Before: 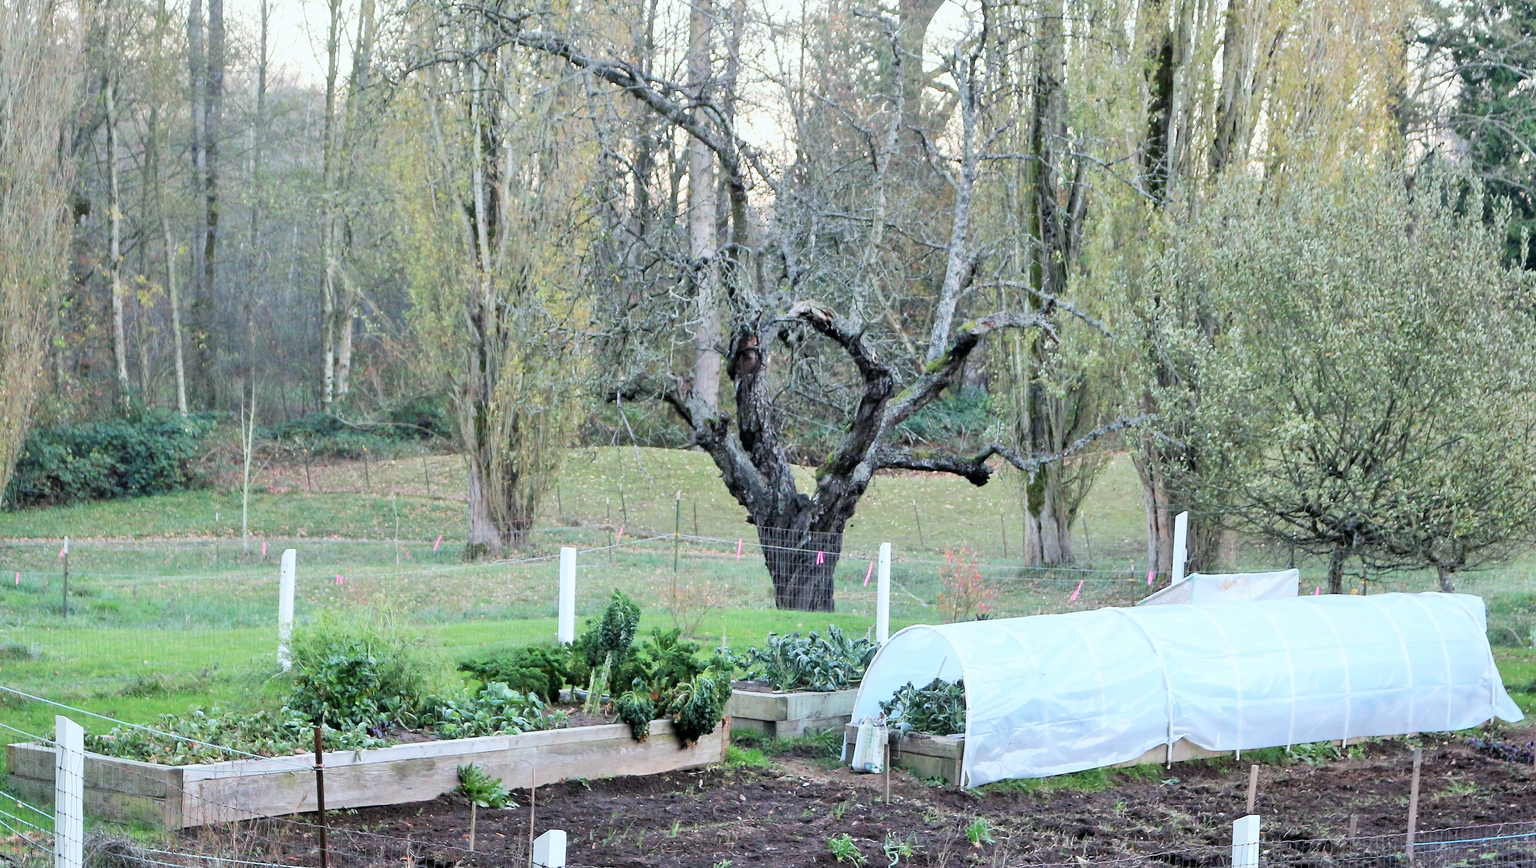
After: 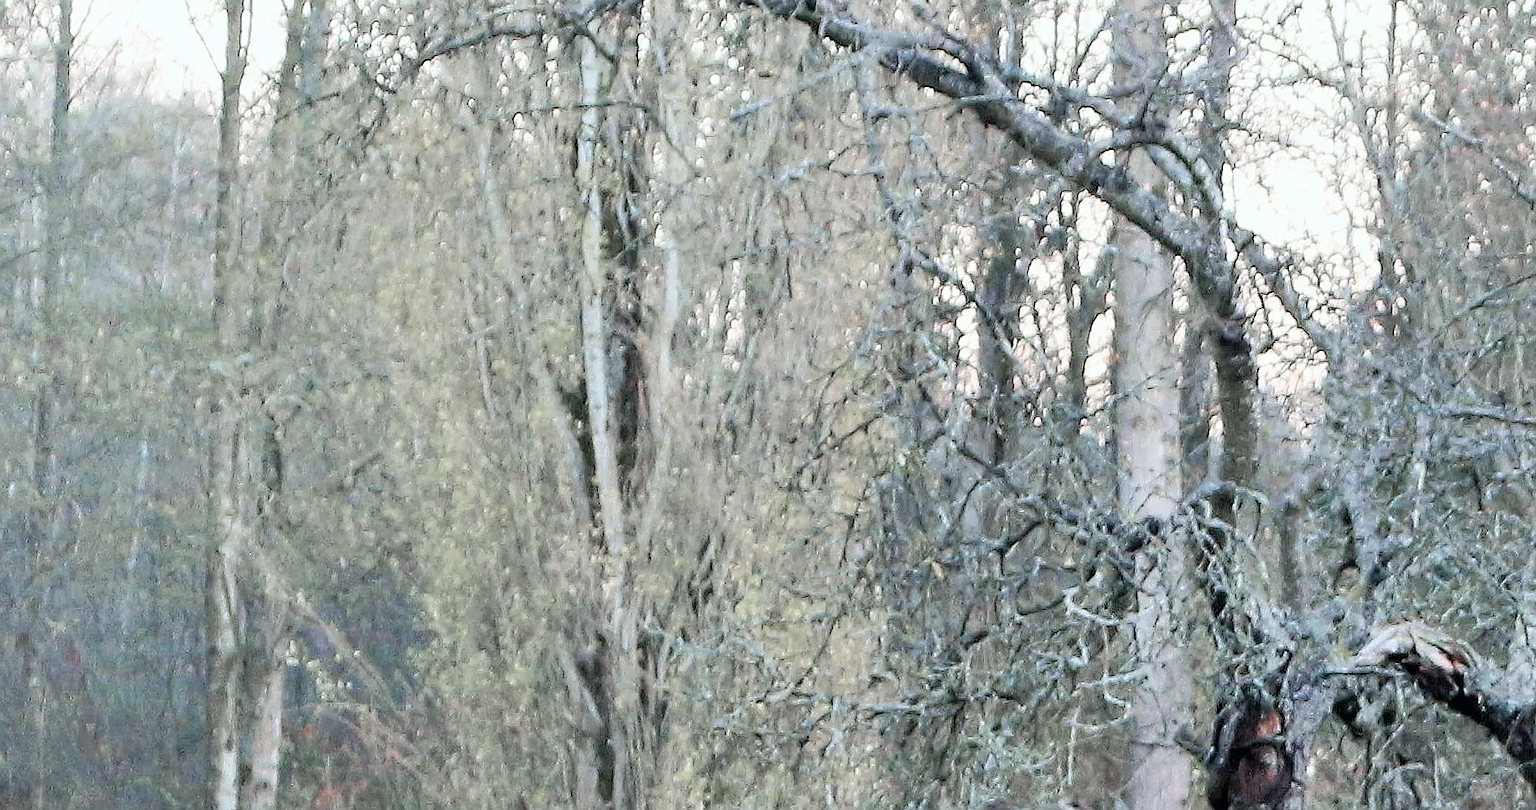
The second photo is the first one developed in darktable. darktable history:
shadows and highlights: shadows 0, highlights 40
sharpen: radius 0.969, amount 0.604
crop: left 15.452%, top 5.459%, right 43.956%, bottom 56.62%
color zones: curves: ch1 [(0, 0.708) (0.088, 0.648) (0.245, 0.187) (0.429, 0.326) (0.571, 0.498) (0.714, 0.5) (0.857, 0.5) (1, 0.708)]
